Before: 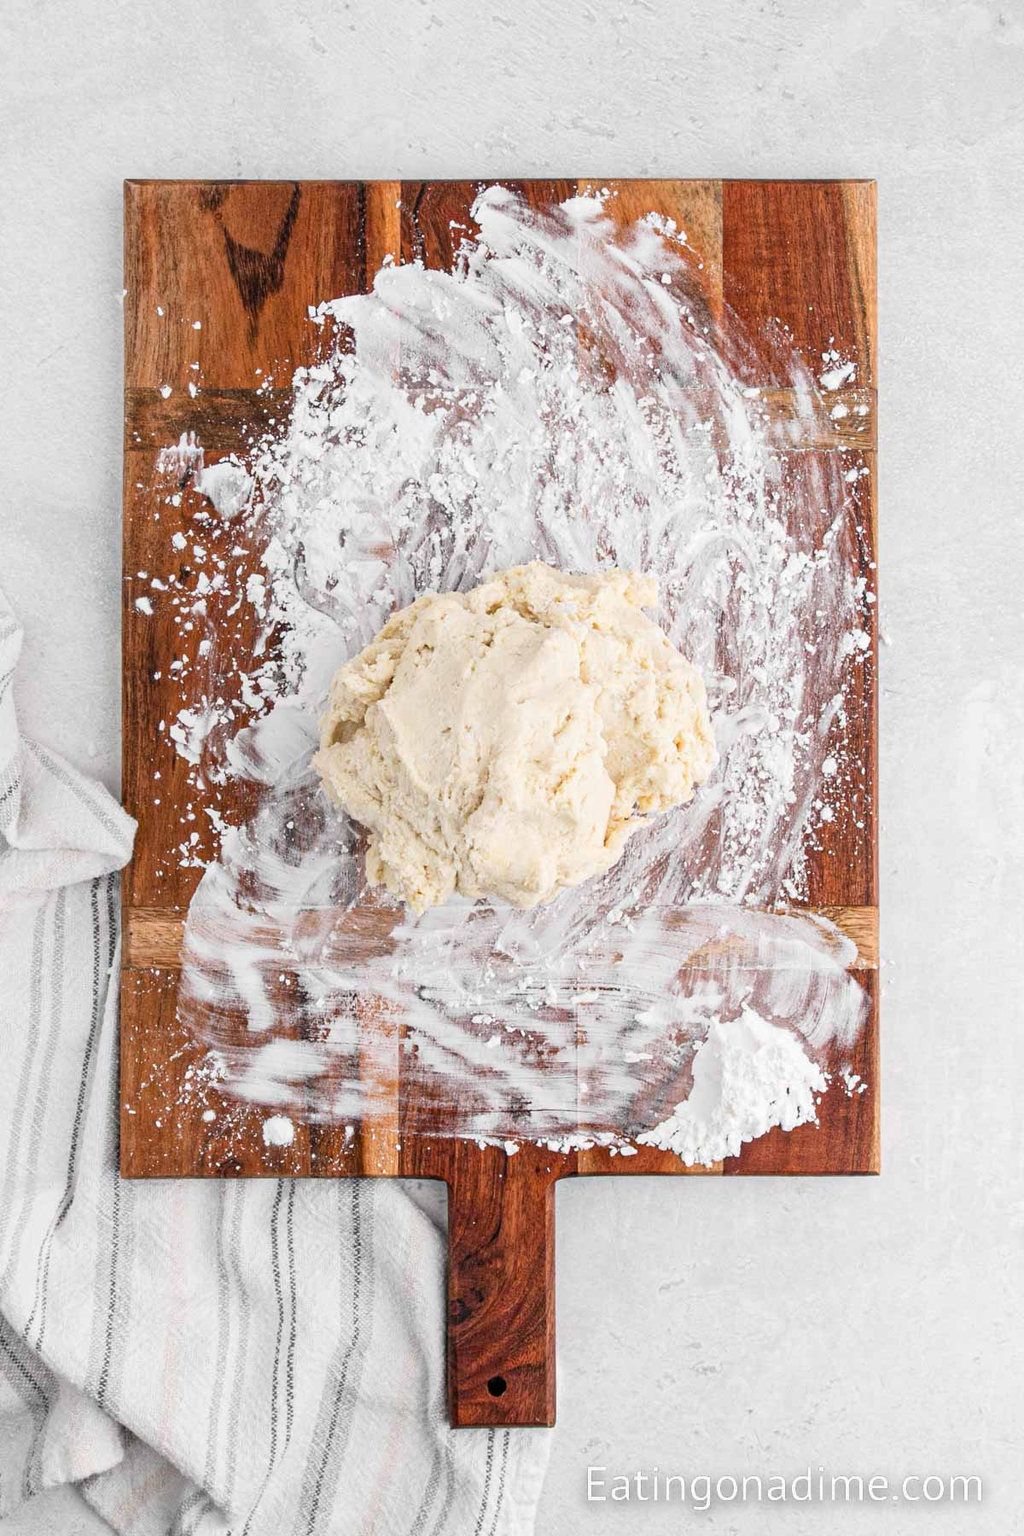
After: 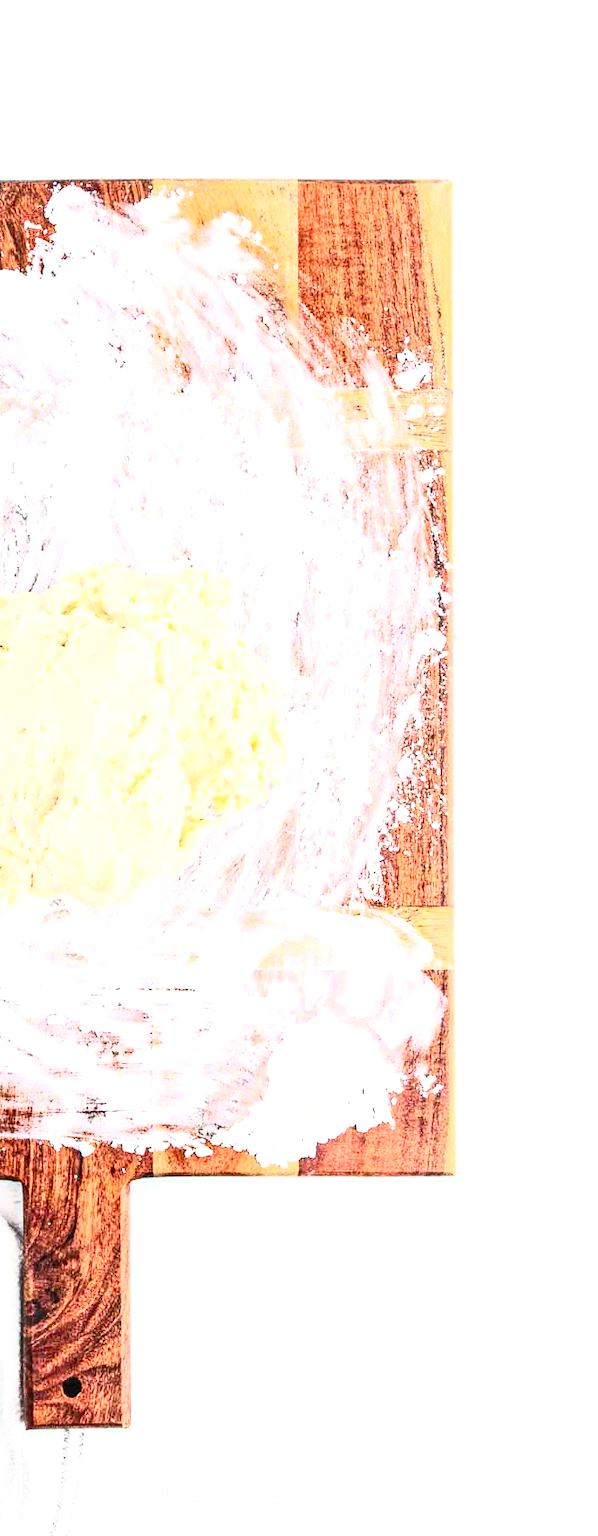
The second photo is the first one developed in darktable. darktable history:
contrast brightness saturation: contrast 0.633, brightness 0.333, saturation 0.144
exposure: black level correction 0, exposure 1.105 EV, compensate highlight preservation false
local contrast: on, module defaults
crop: left 41.516%
